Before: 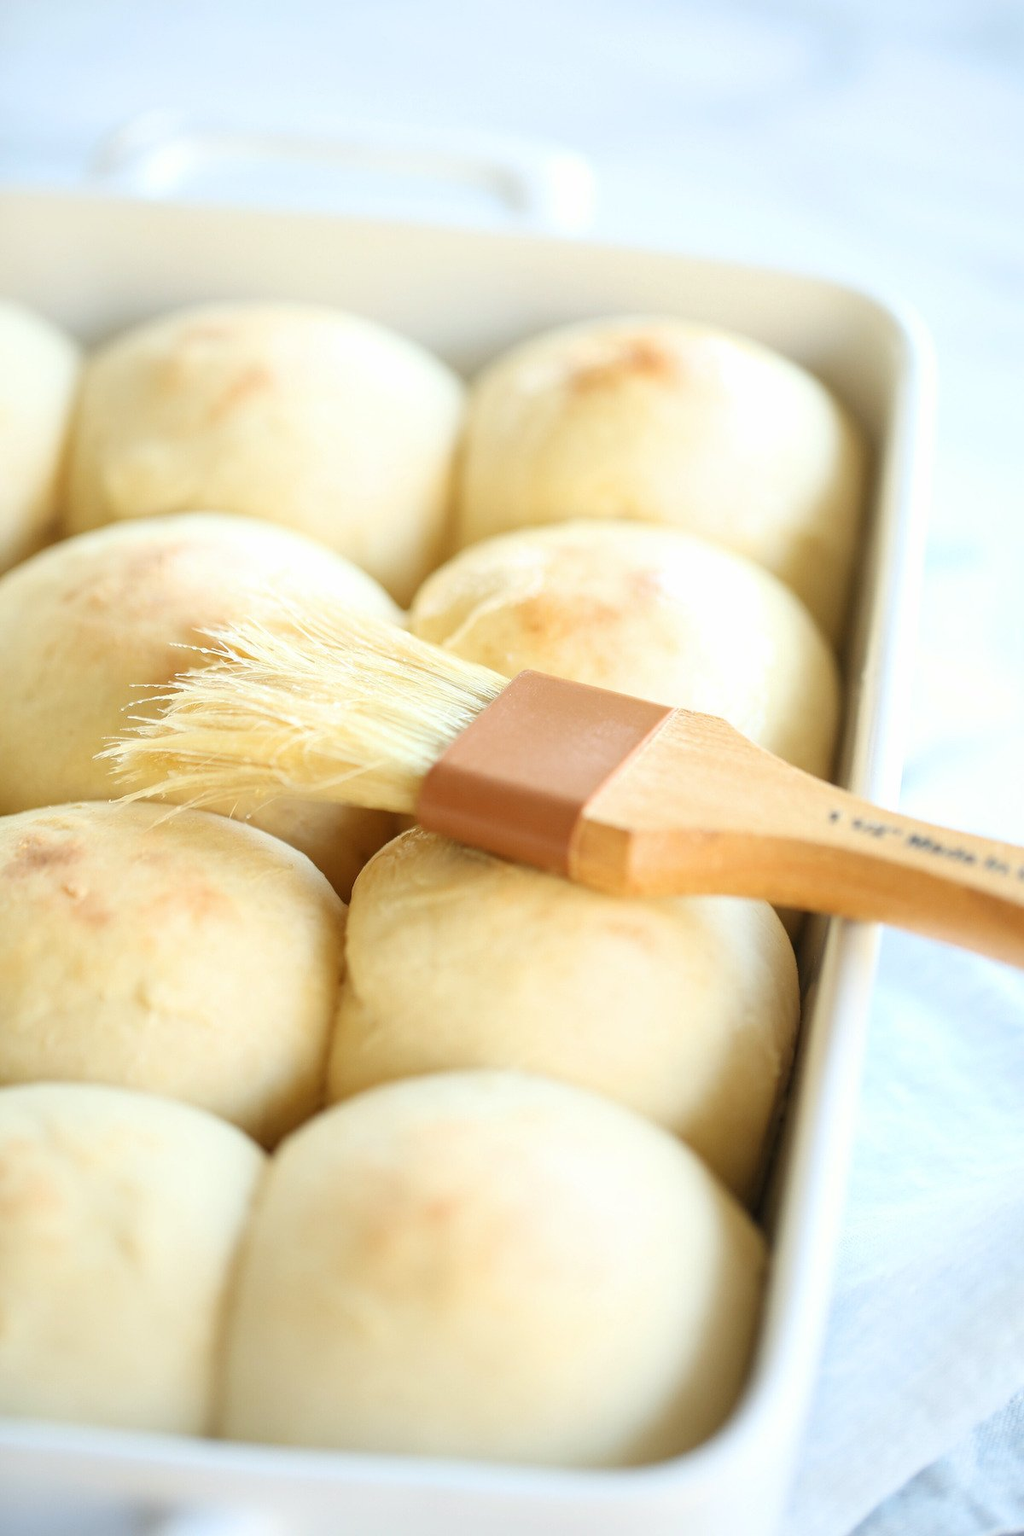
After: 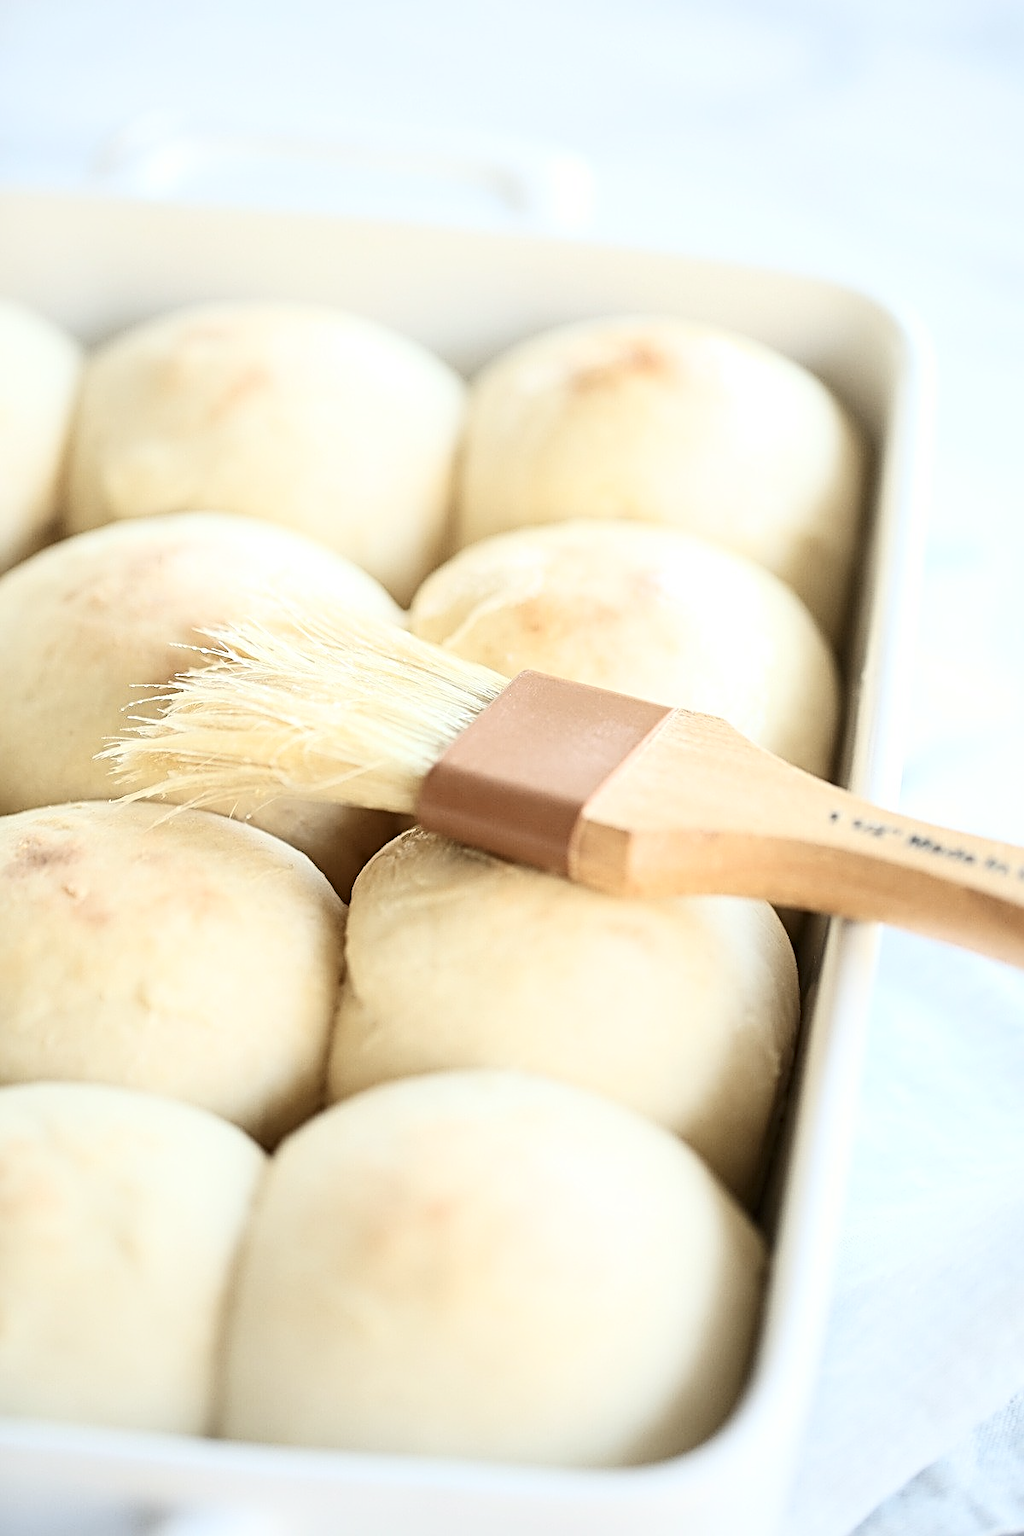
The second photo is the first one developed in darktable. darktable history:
contrast brightness saturation: contrast 0.25, saturation -0.309
sharpen: radius 3.041, amount 0.766
